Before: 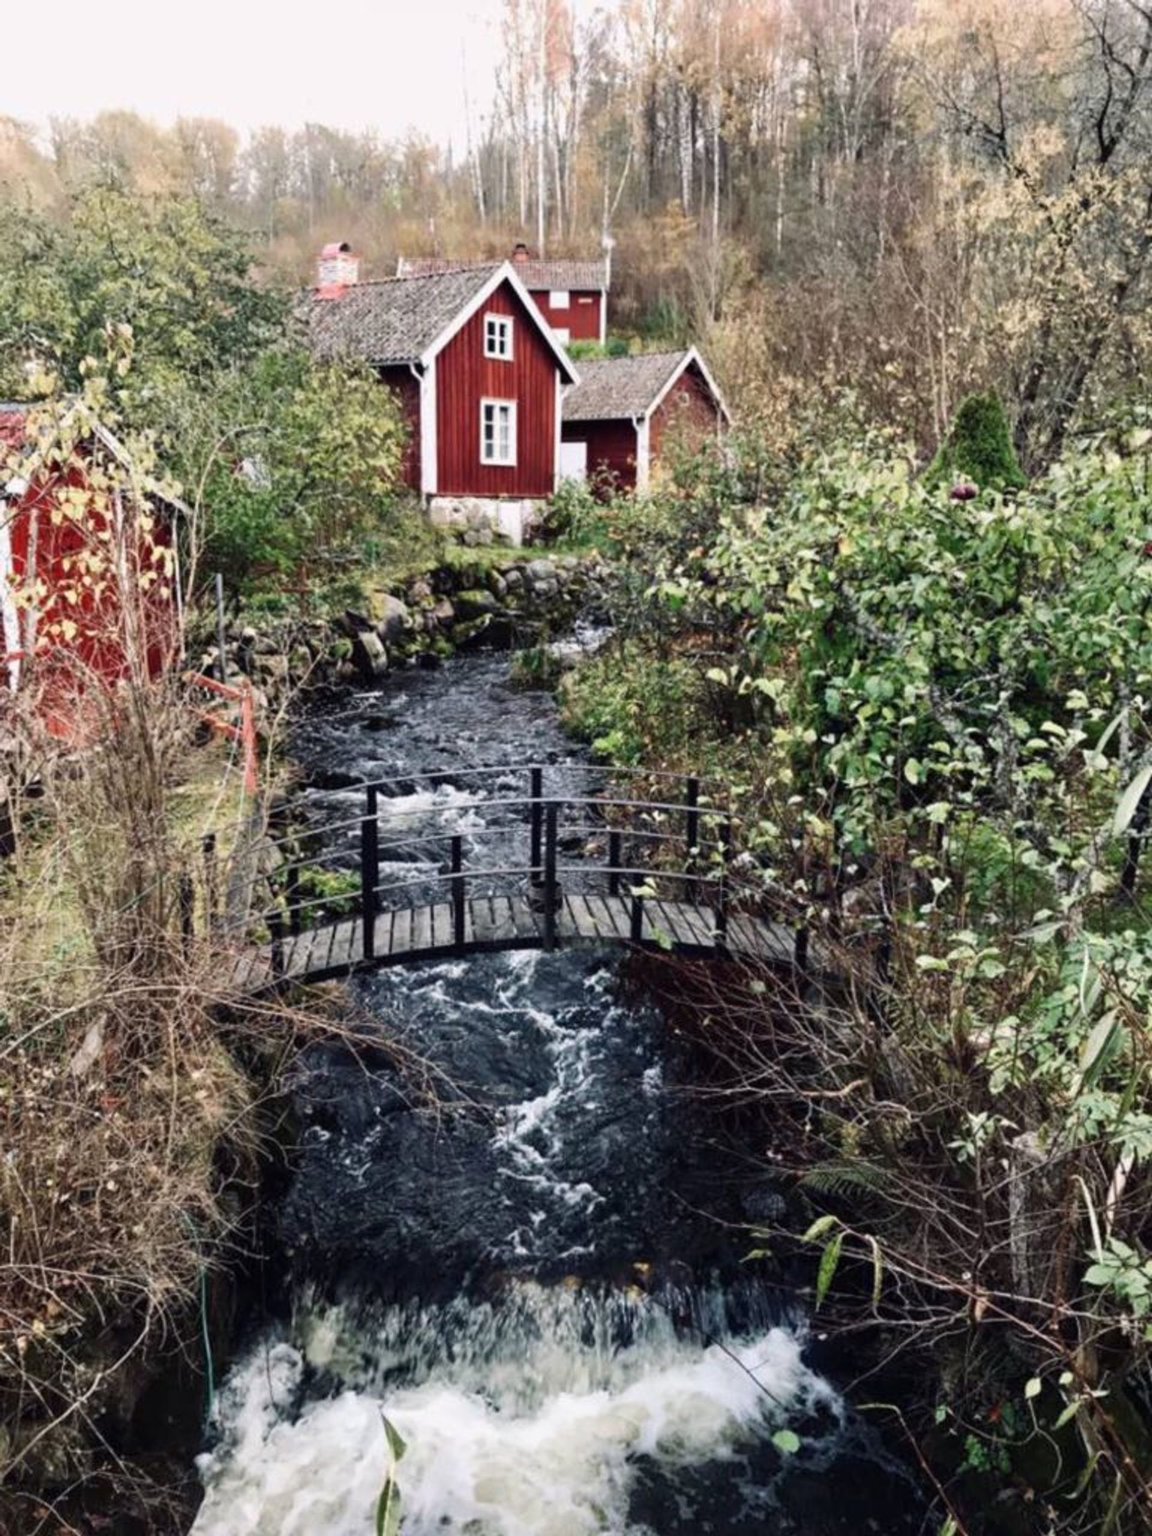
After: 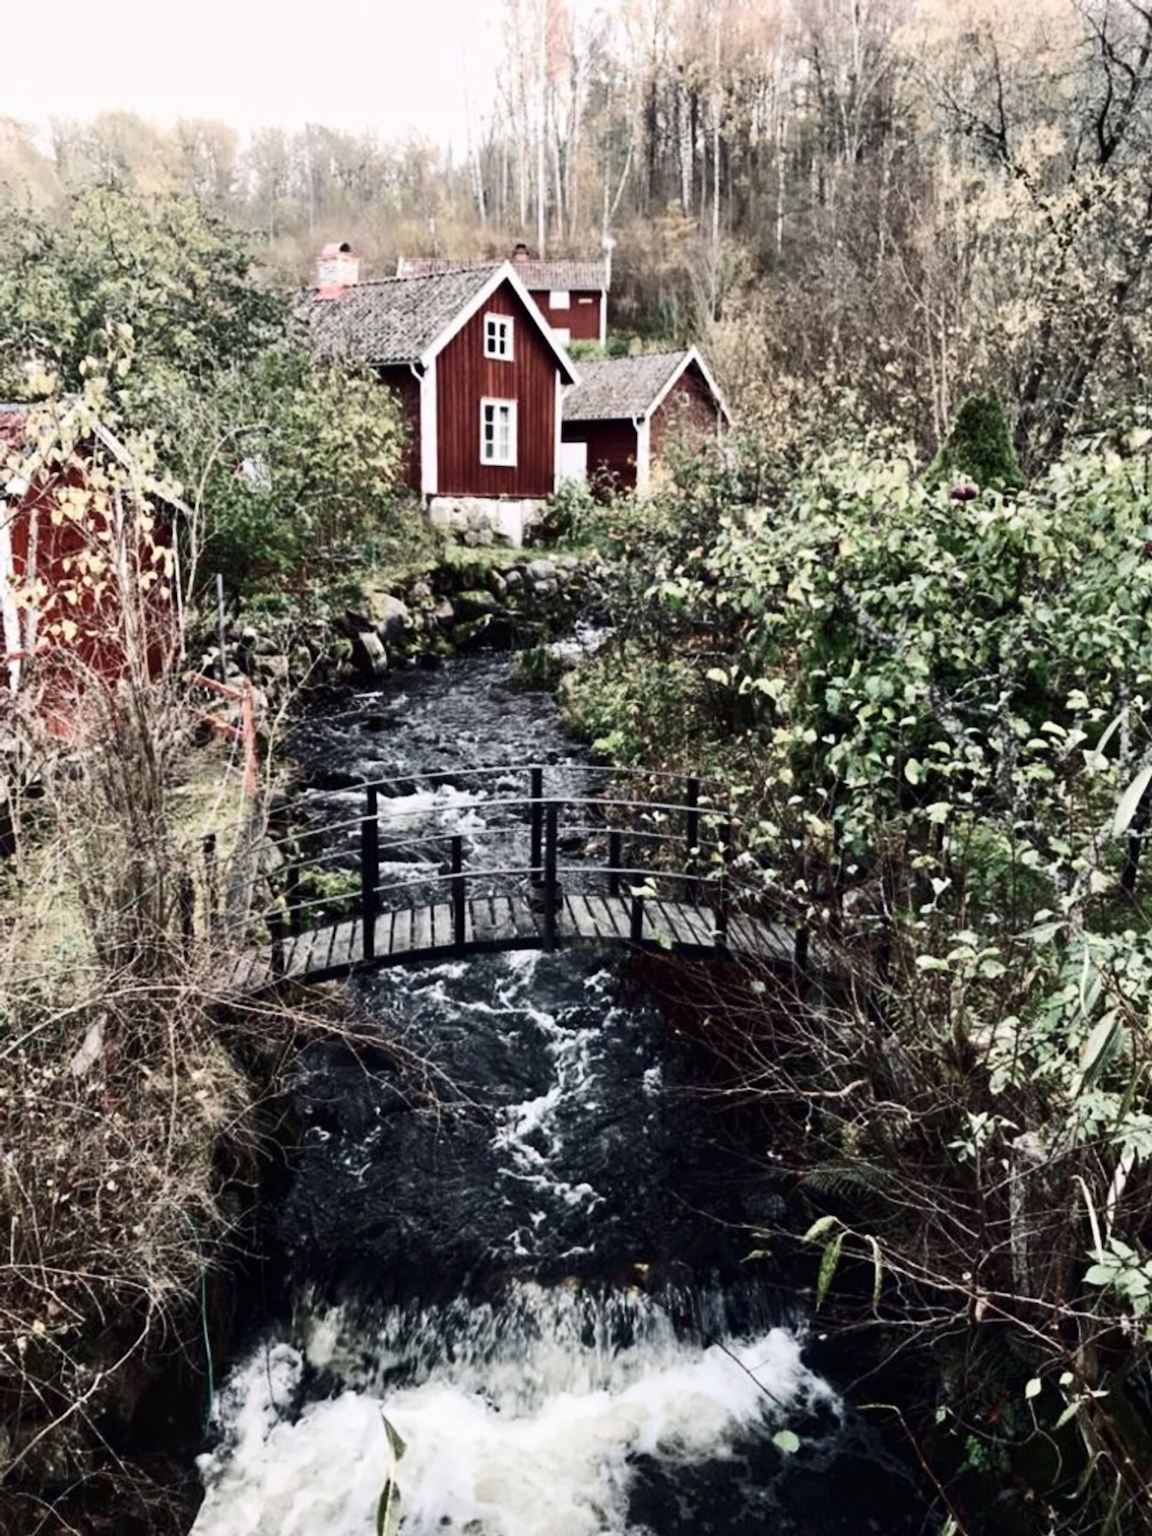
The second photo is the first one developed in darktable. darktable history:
contrast brightness saturation: contrast 0.253, saturation -0.309
